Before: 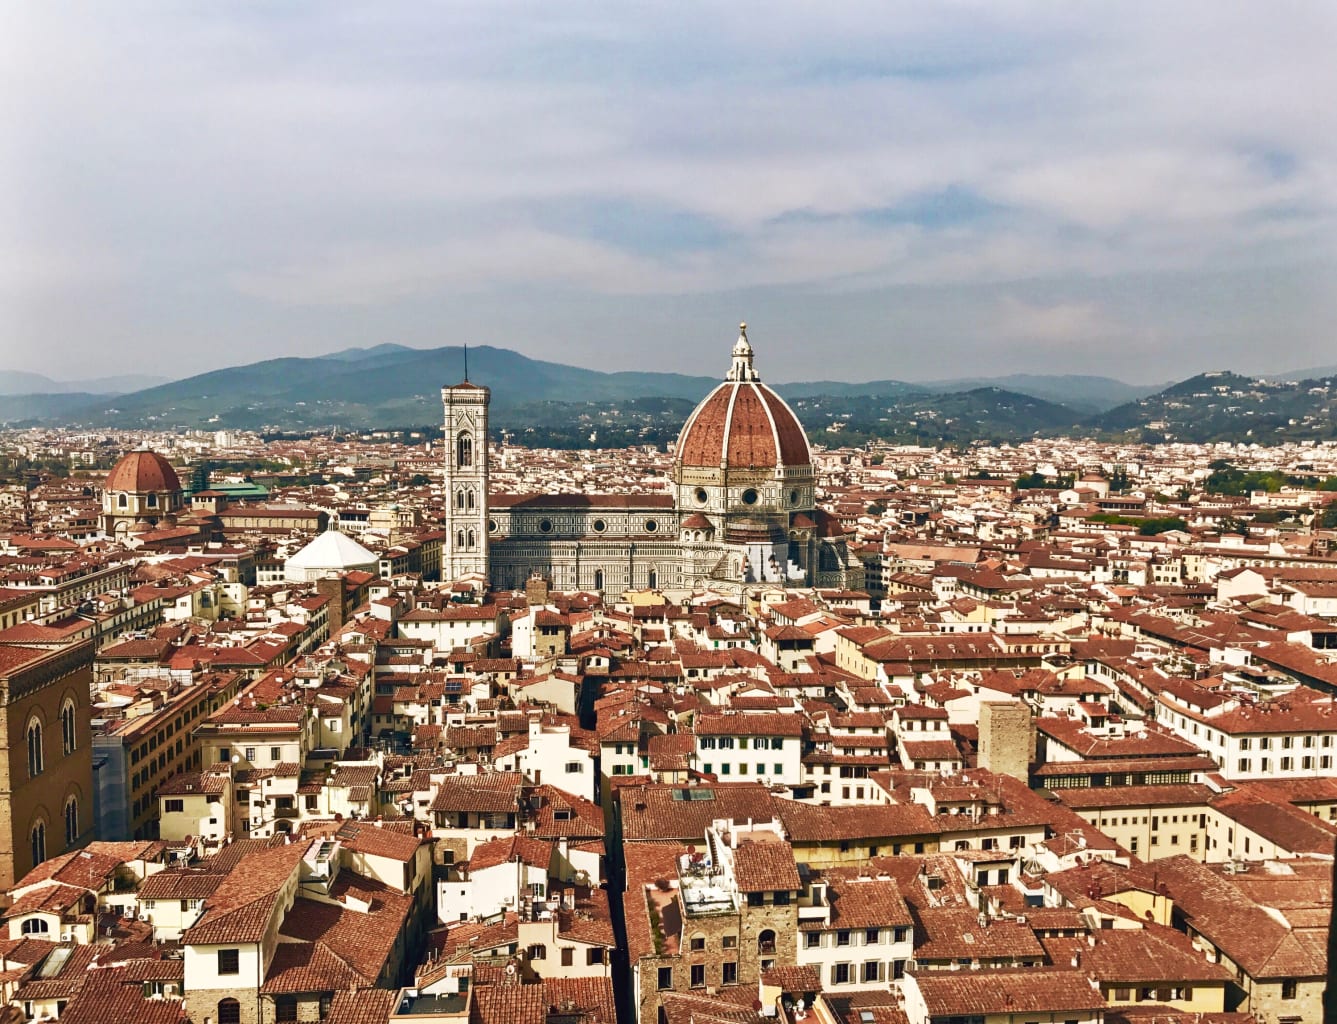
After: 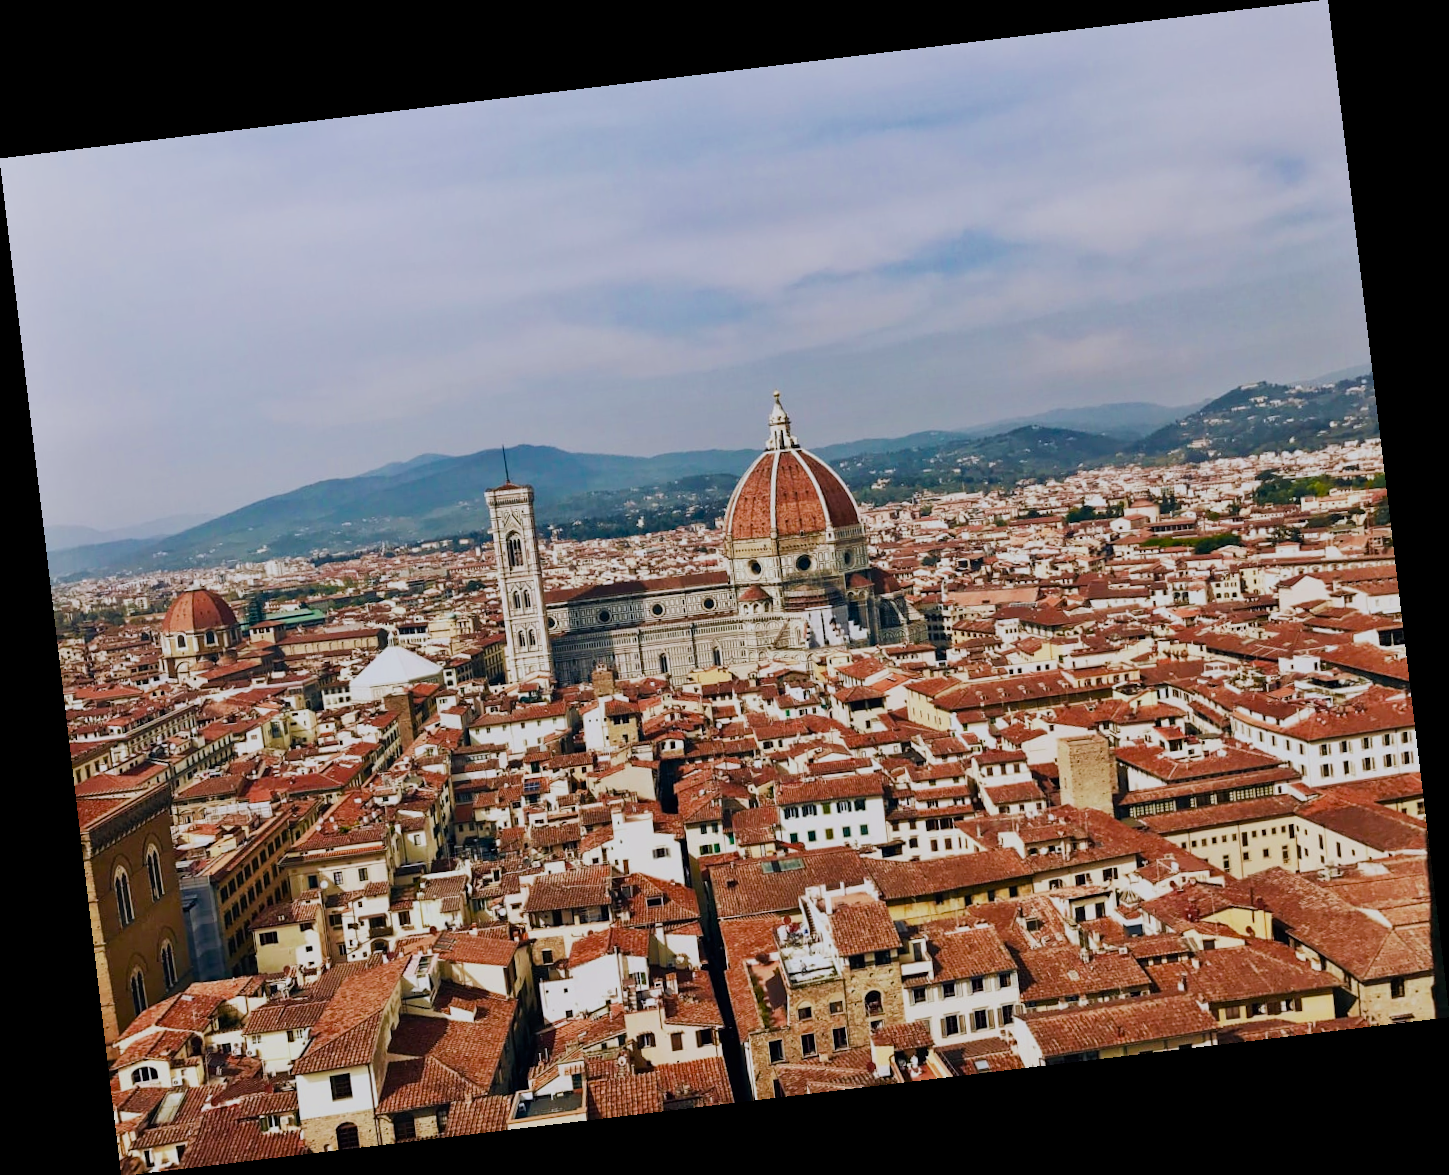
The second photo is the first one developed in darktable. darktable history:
color calibration: illuminant as shot in camera, x 0.358, y 0.373, temperature 4628.91 K
color balance rgb: linear chroma grading › shadows -8%, linear chroma grading › global chroma 10%, perceptual saturation grading › global saturation 2%, perceptual saturation grading › highlights -2%, perceptual saturation grading › mid-tones 4%, perceptual saturation grading › shadows 8%, perceptual brilliance grading › global brilliance 2%, perceptual brilliance grading › highlights -4%, global vibrance 16%, saturation formula JzAzBz (2021)
rotate and perspective: rotation -6.83°, automatic cropping off
filmic rgb: black relative exposure -7.65 EV, white relative exposure 4.56 EV, hardness 3.61
